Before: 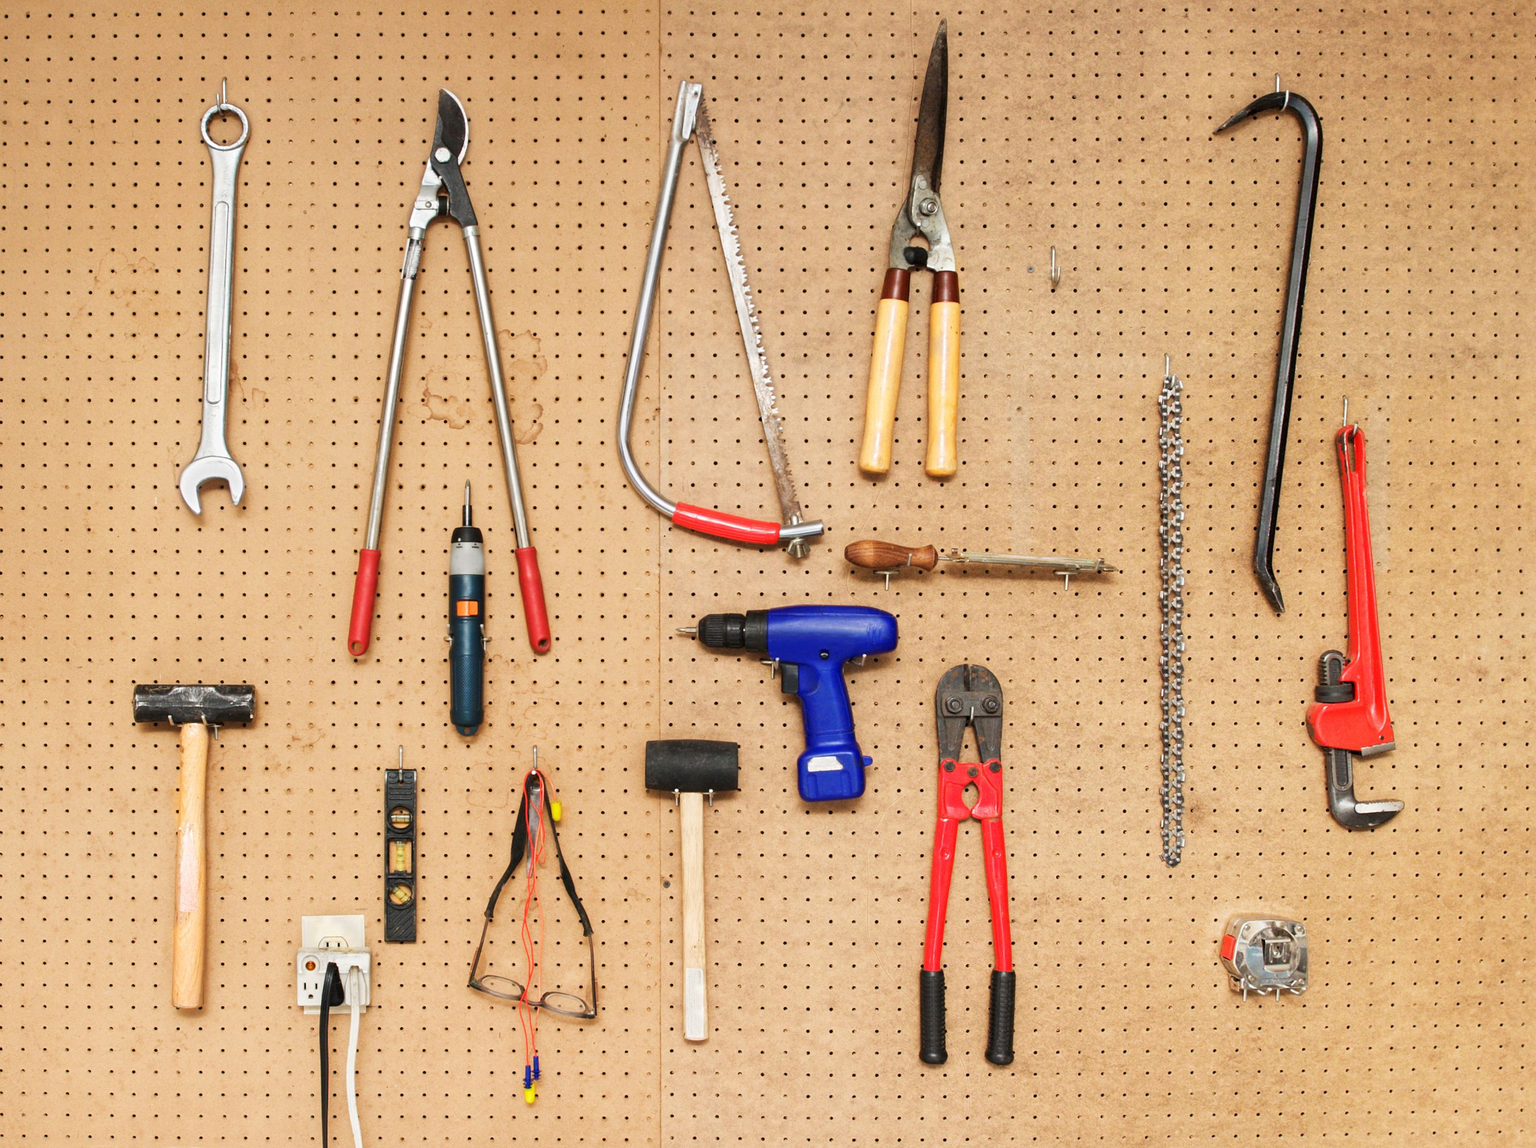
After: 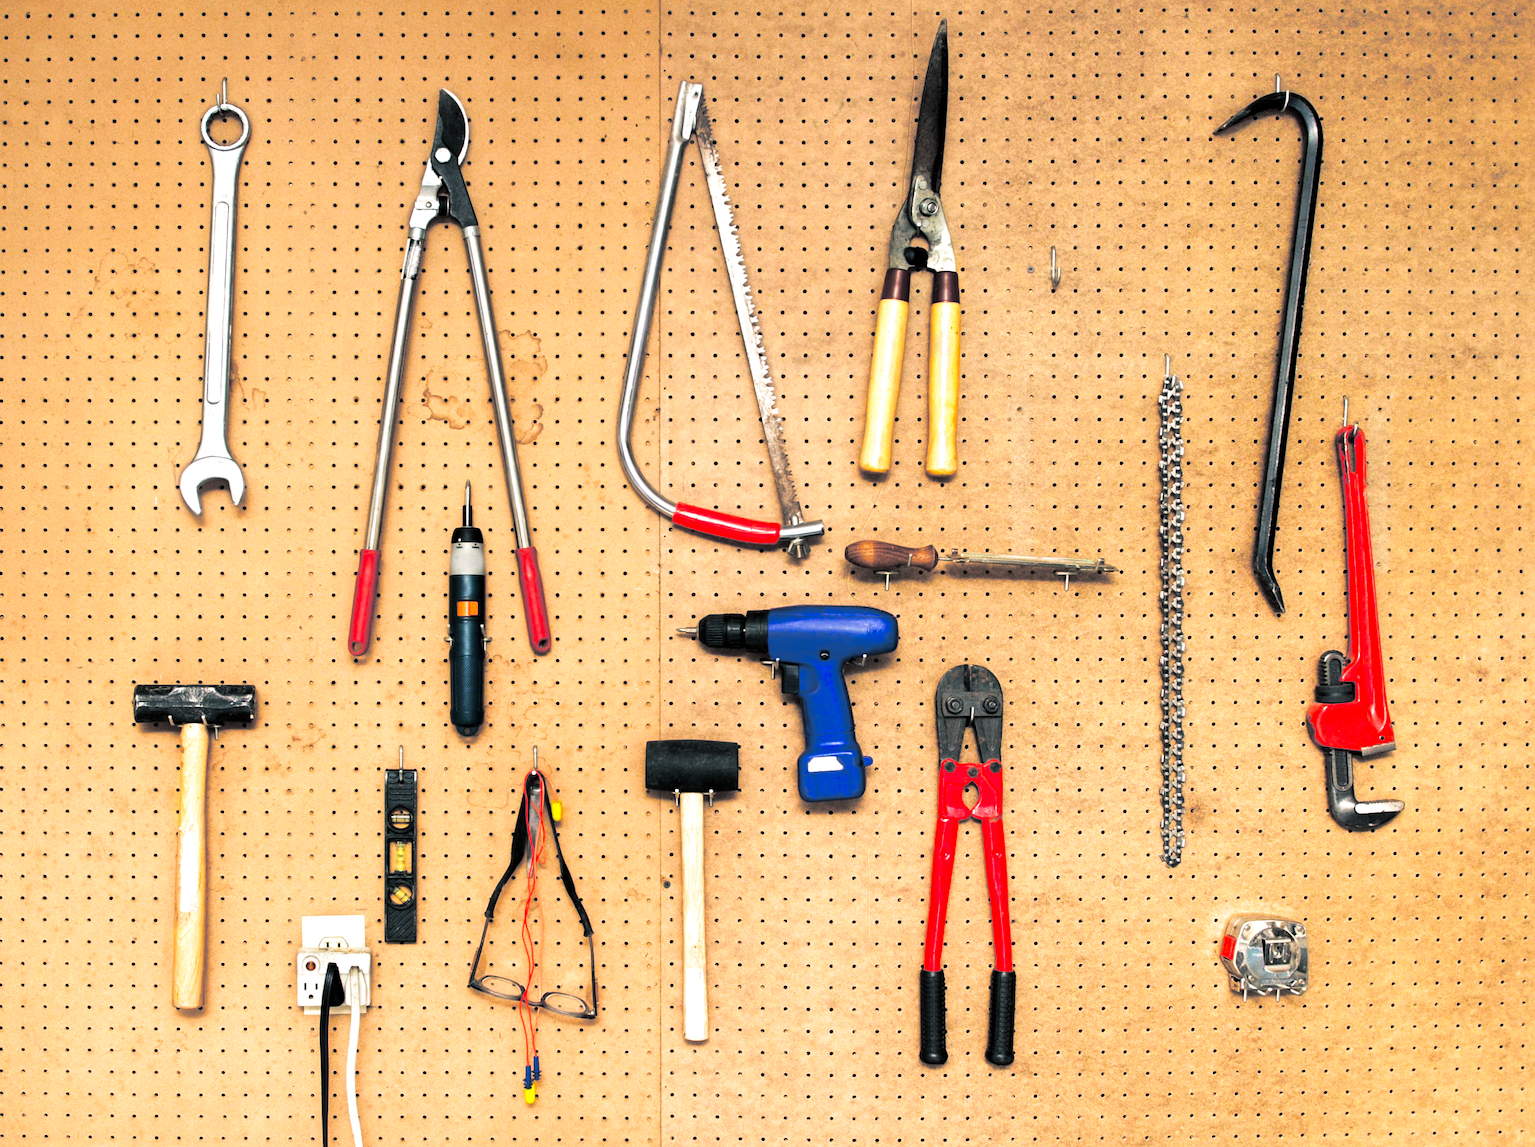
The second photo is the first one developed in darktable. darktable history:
split-toning: shadows › hue 205.2°, shadows › saturation 0.29, highlights › hue 50.4°, highlights › saturation 0.38, balance -49.9
rotate and perspective: automatic cropping off
color balance: lift [0.991, 1, 1, 1], gamma [0.996, 1, 1, 1], input saturation 98.52%, contrast 20.34%, output saturation 103.72%
